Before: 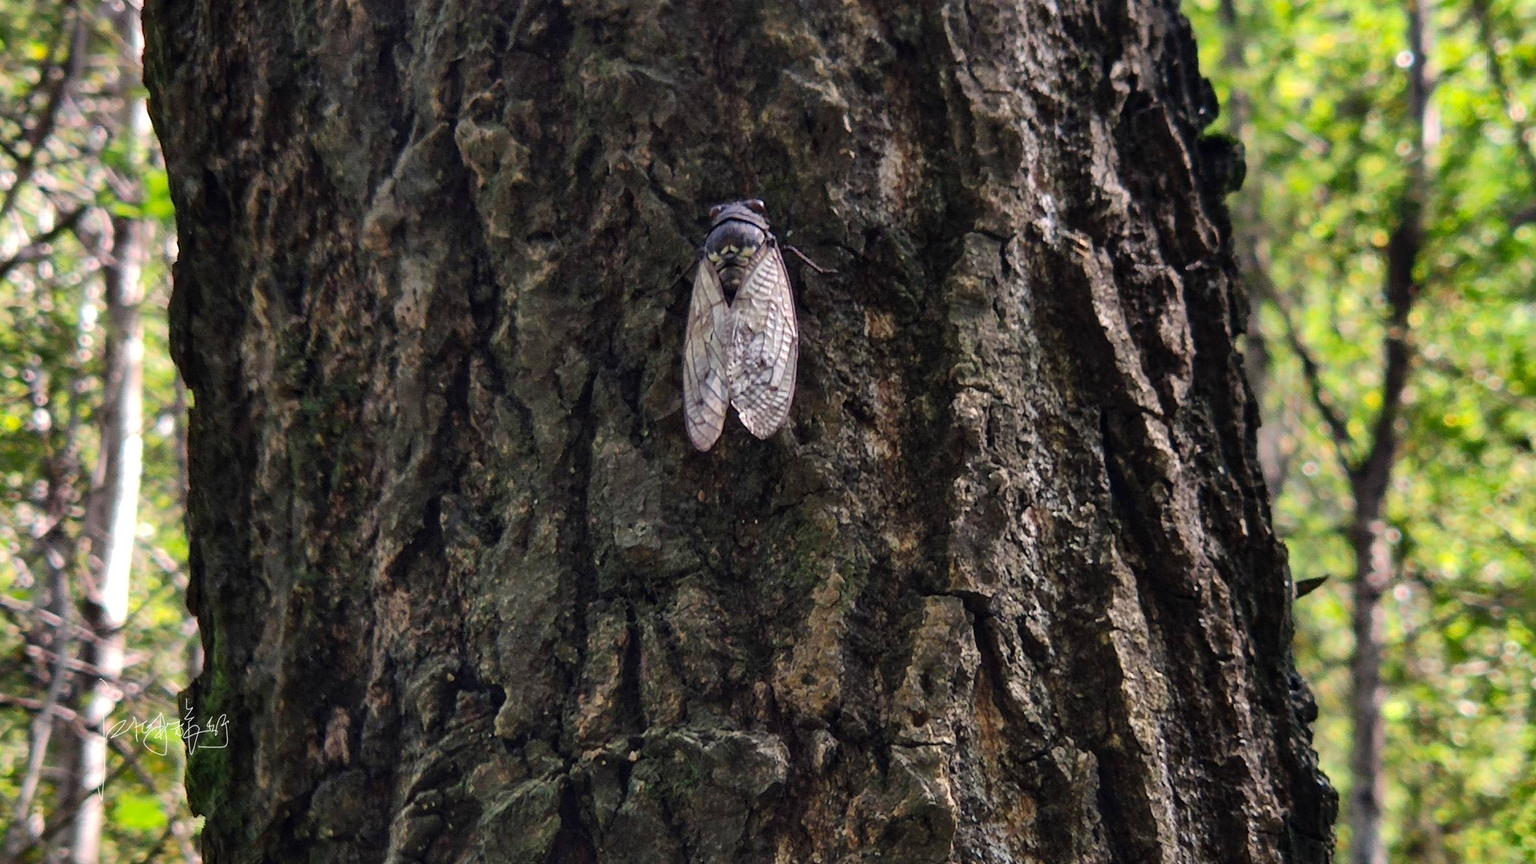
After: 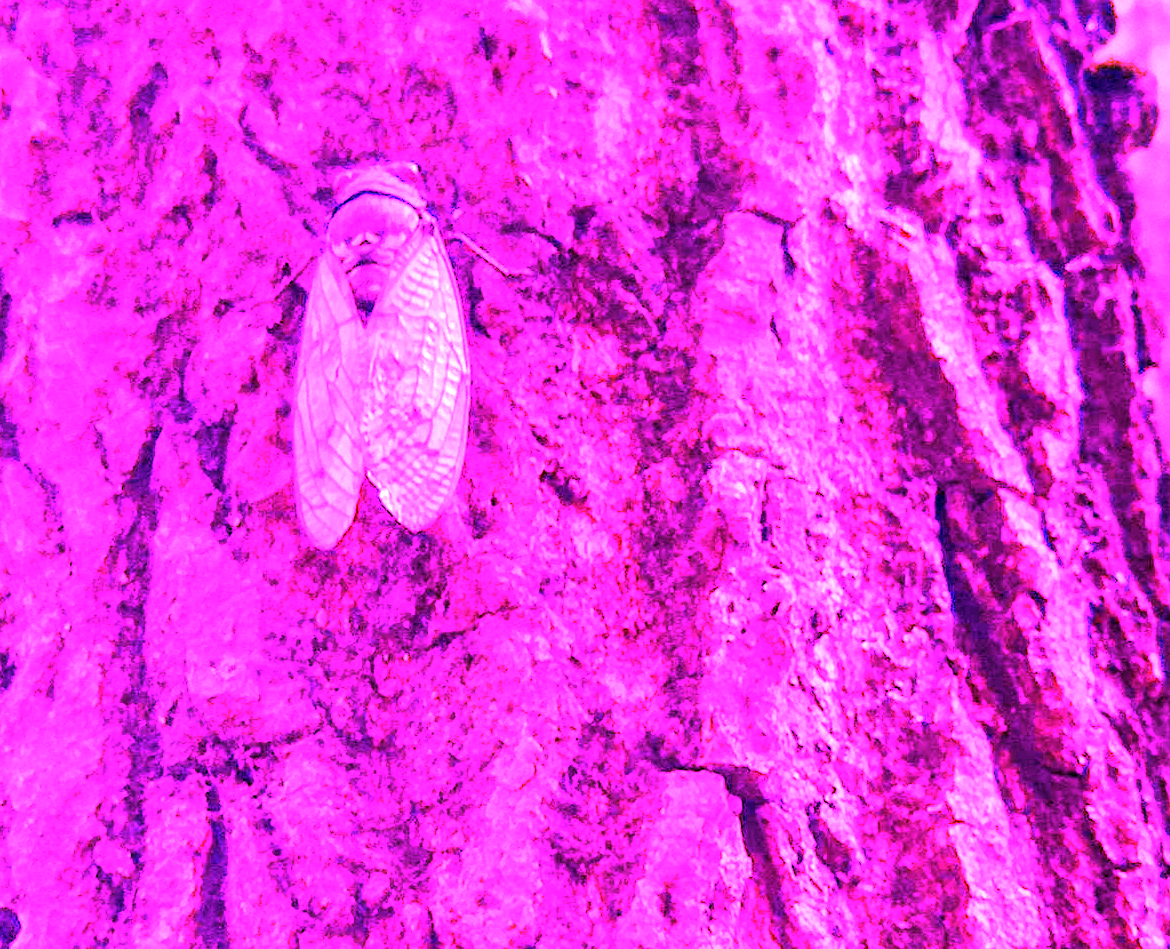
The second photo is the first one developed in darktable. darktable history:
crop: left 32.075%, top 10.976%, right 18.355%, bottom 17.596%
white balance: red 8, blue 8
